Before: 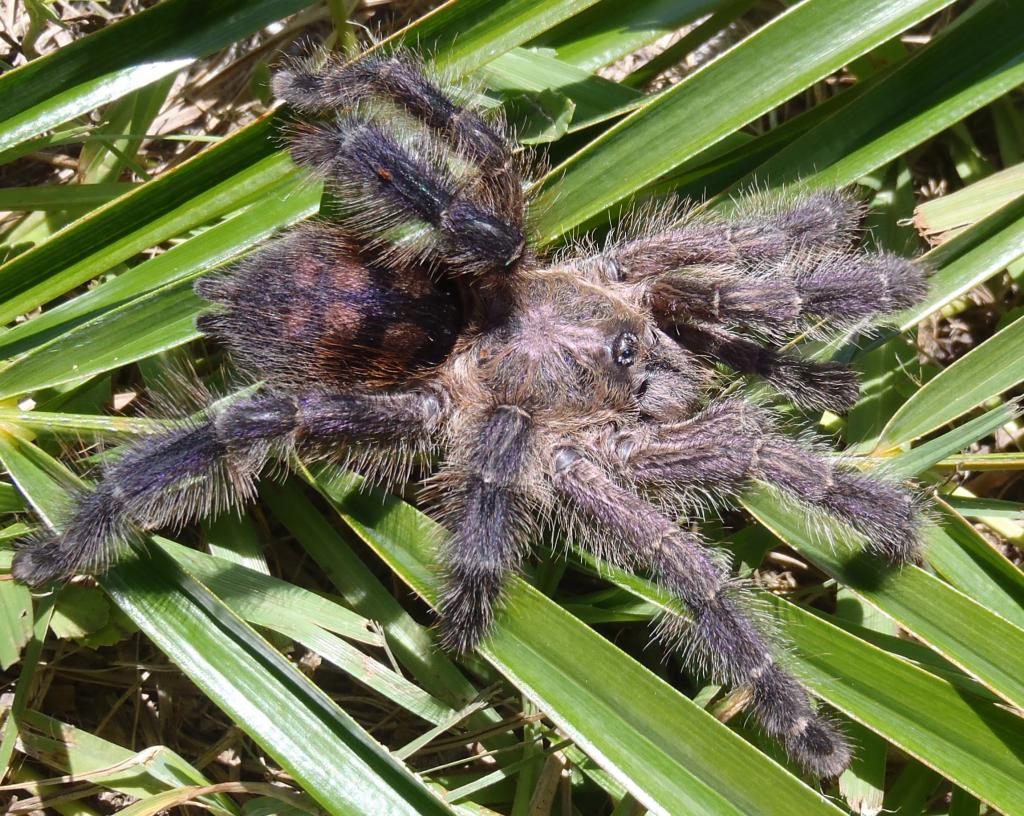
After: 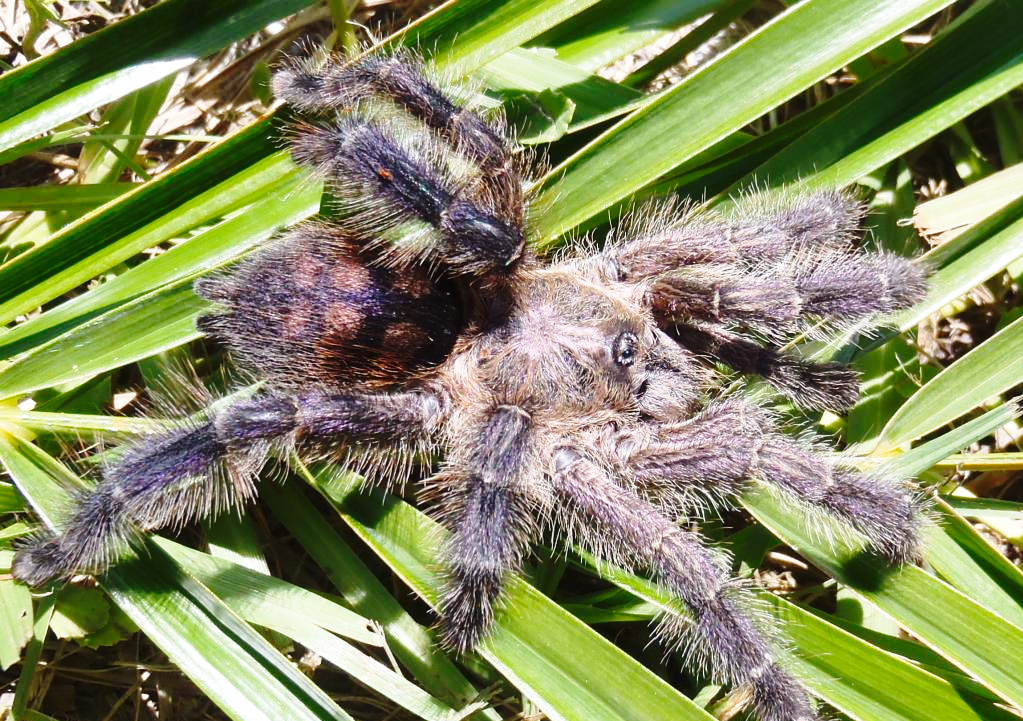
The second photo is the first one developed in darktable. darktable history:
shadows and highlights: shadows 48.48, highlights -41.87, soften with gaussian
crop and rotate: top 0%, bottom 11.538%
base curve: curves: ch0 [(0, 0) (0.028, 0.03) (0.121, 0.232) (0.46, 0.748) (0.859, 0.968) (1, 1)], preserve colors none
